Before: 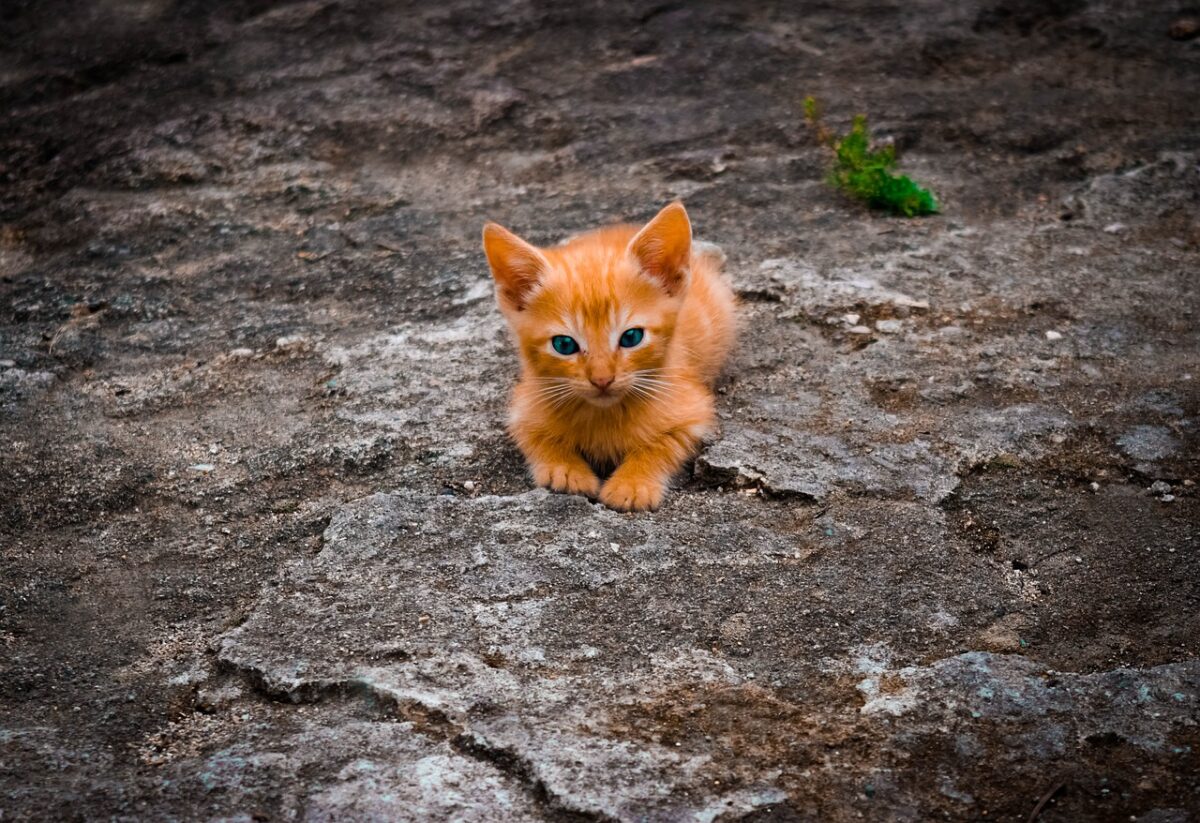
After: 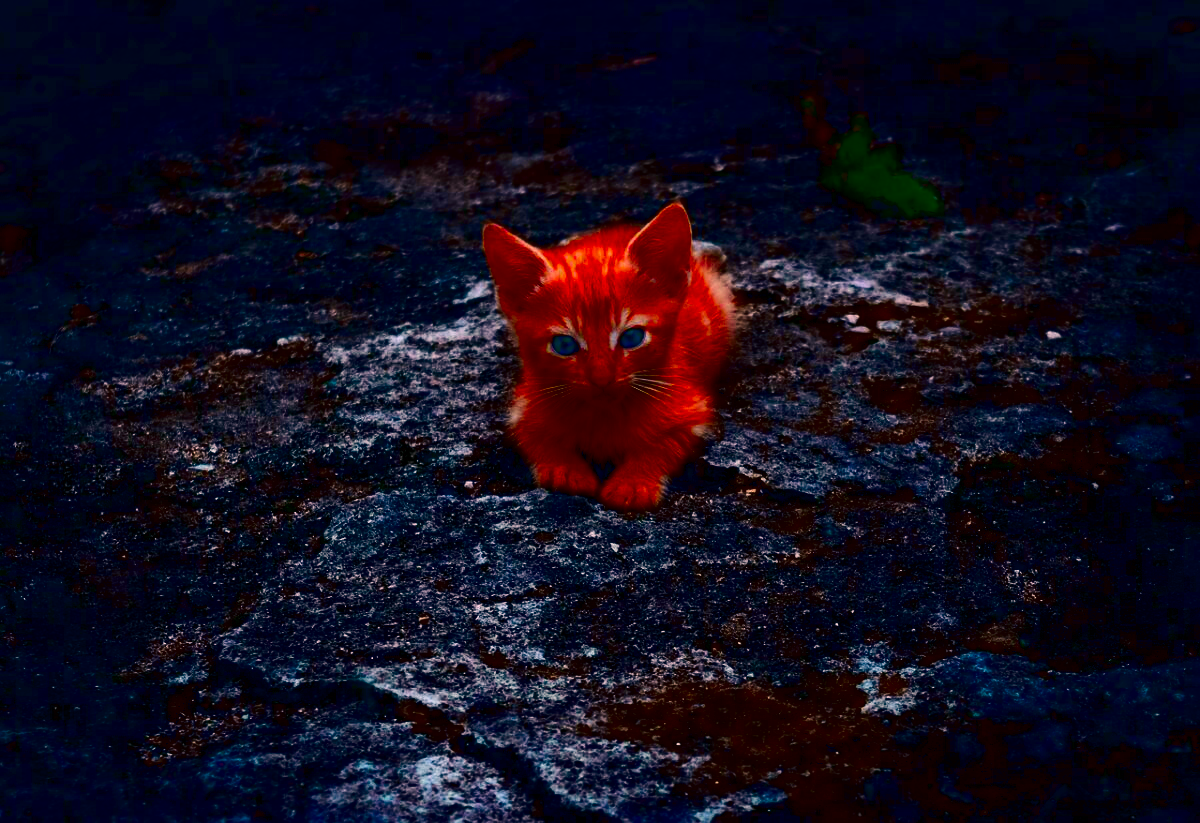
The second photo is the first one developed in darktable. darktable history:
local contrast: highlights 100%, shadows 100%, detail 120%, midtone range 0.2
tone curve: curves: ch0 [(0, 0) (0.049, 0.01) (0.154, 0.081) (0.491, 0.56) (0.739, 0.794) (0.992, 0.937)]; ch1 [(0, 0) (0.172, 0.123) (0.317, 0.272) (0.401, 0.422) (0.499, 0.497) (0.531, 0.54) (0.615, 0.603) (0.741, 0.783) (1, 1)]; ch2 [(0, 0) (0.411, 0.424) (0.462, 0.464) (0.502, 0.489) (0.544, 0.551) (0.686, 0.638) (1, 1)], color space Lab, independent channels, preserve colors none
color balance rgb: linear chroma grading › global chroma 15%, perceptual saturation grading › global saturation 30%
contrast brightness saturation: brightness -1, saturation 1
white balance: red 0.974, blue 1.044
color correction: highlights a* 10.32, highlights b* 14.66, shadows a* -9.59, shadows b* -15.02
